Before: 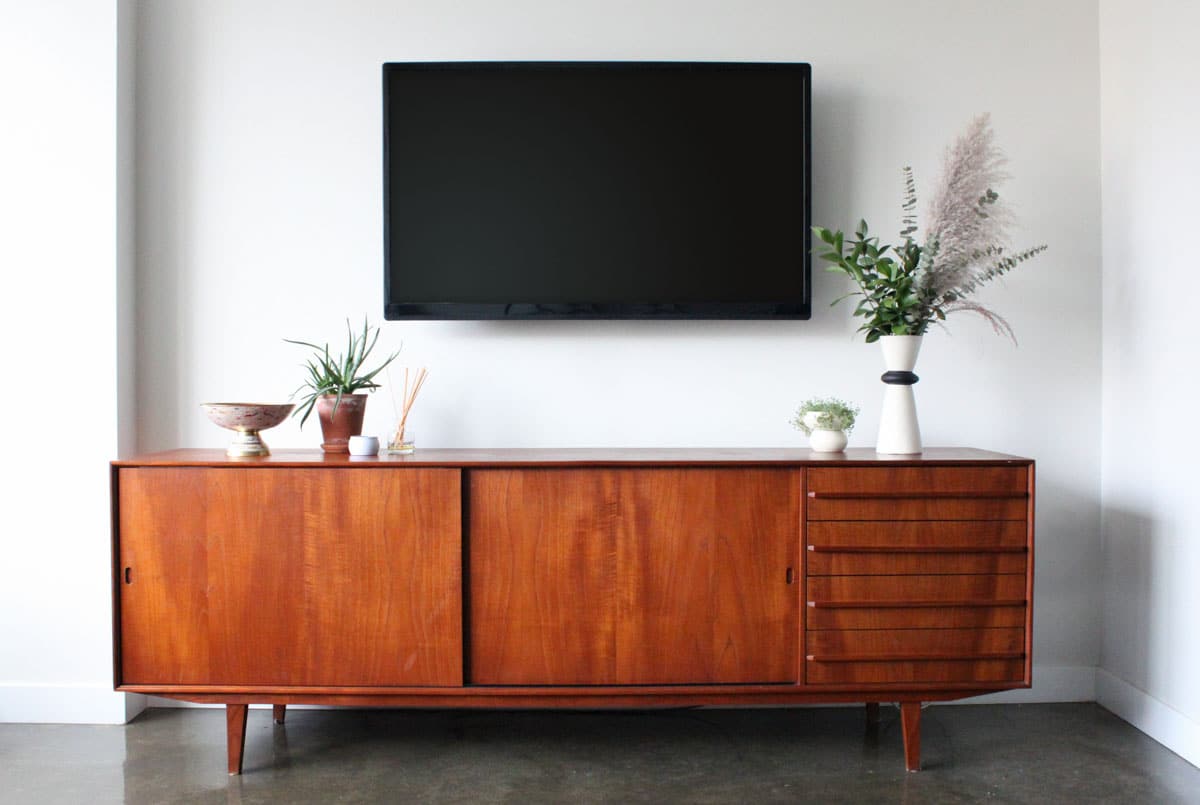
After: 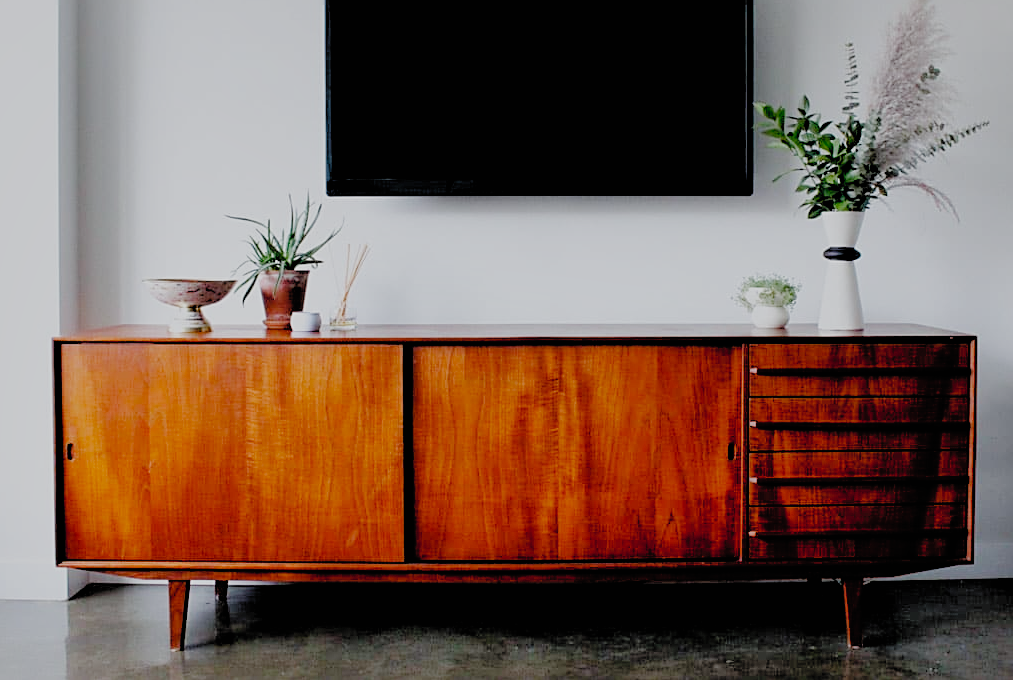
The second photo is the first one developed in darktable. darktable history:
crop and rotate: left 4.842%, top 15.51%, right 10.668%
sharpen: on, module defaults
white balance: red 0.98, blue 1.034
shadows and highlights: on, module defaults
filmic rgb: black relative exposure -2.85 EV, white relative exposure 4.56 EV, hardness 1.77, contrast 1.25, preserve chrominance no, color science v5 (2021)
